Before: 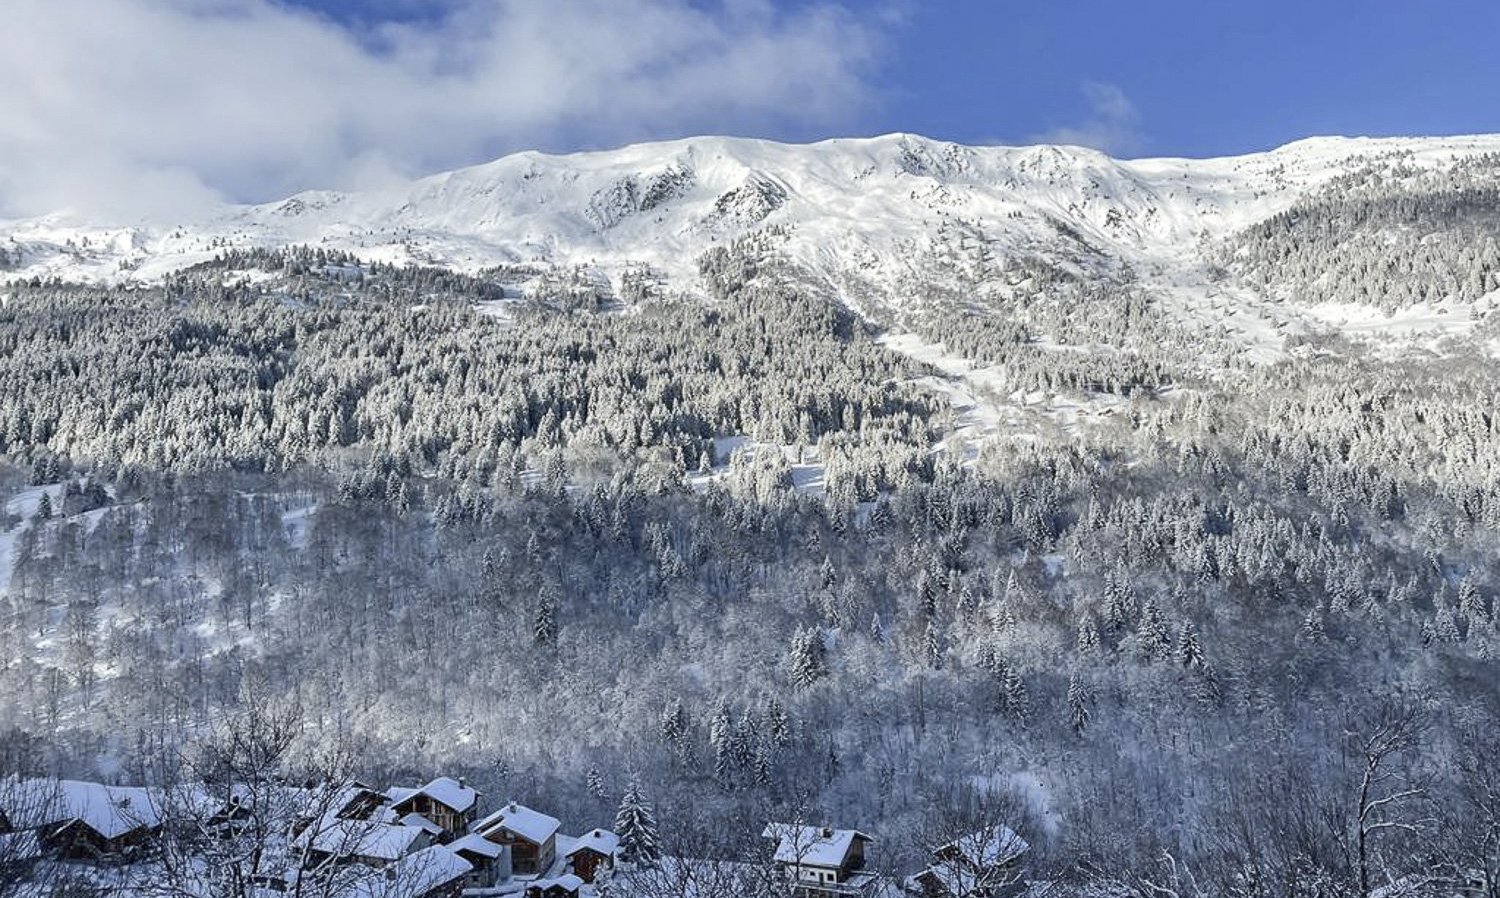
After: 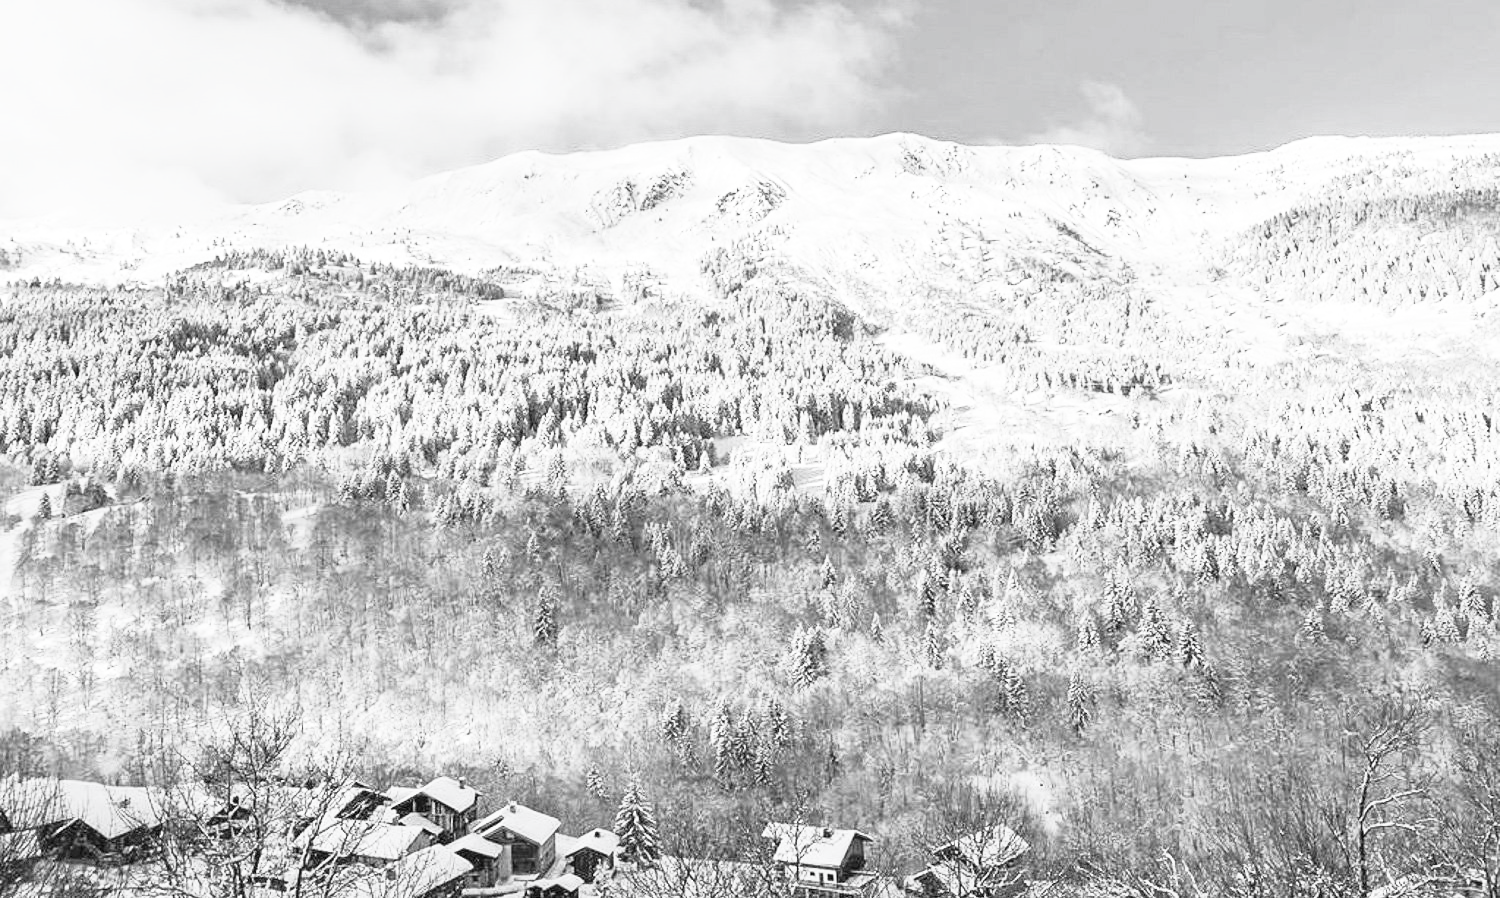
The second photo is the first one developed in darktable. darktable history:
contrast brightness saturation: contrast 0.532, brightness 0.464, saturation -0.983
tone curve: curves: ch0 [(0, 0) (0.26, 0.424) (0.417, 0.585) (1, 1)], color space Lab, independent channels, preserve colors none
